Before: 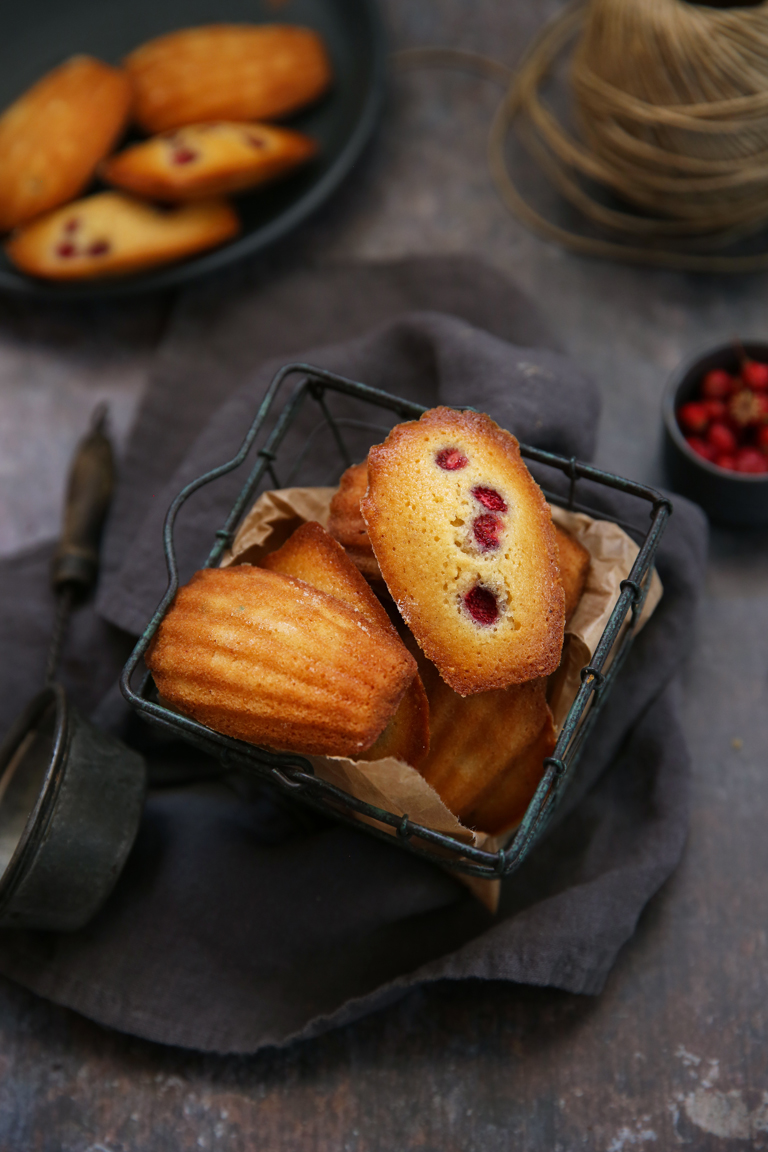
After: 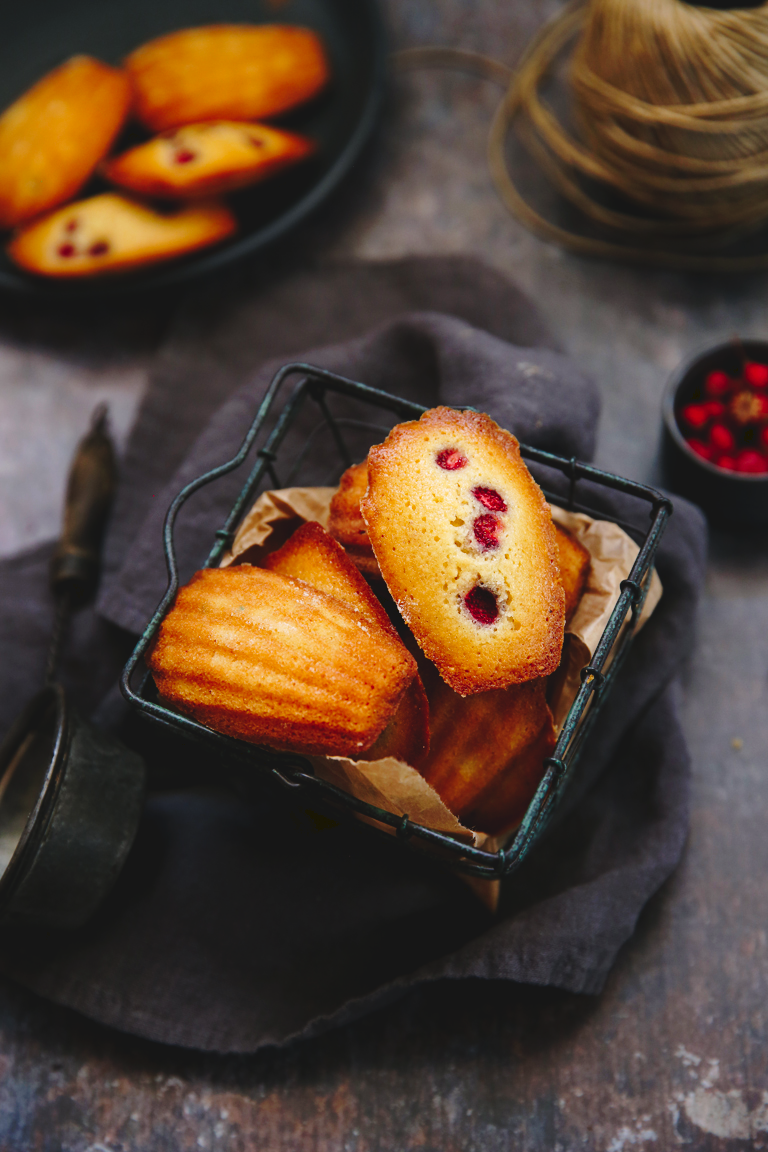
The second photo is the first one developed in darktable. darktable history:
bloom: size 3%, threshold 100%, strength 0%
tone curve: curves: ch0 [(0, 0) (0.003, 0.072) (0.011, 0.073) (0.025, 0.072) (0.044, 0.076) (0.069, 0.089) (0.1, 0.103) (0.136, 0.123) (0.177, 0.158) (0.224, 0.21) (0.277, 0.275) (0.335, 0.372) (0.399, 0.463) (0.468, 0.556) (0.543, 0.633) (0.623, 0.712) (0.709, 0.795) (0.801, 0.869) (0.898, 0.942) (1, 1)], preserve colors none
